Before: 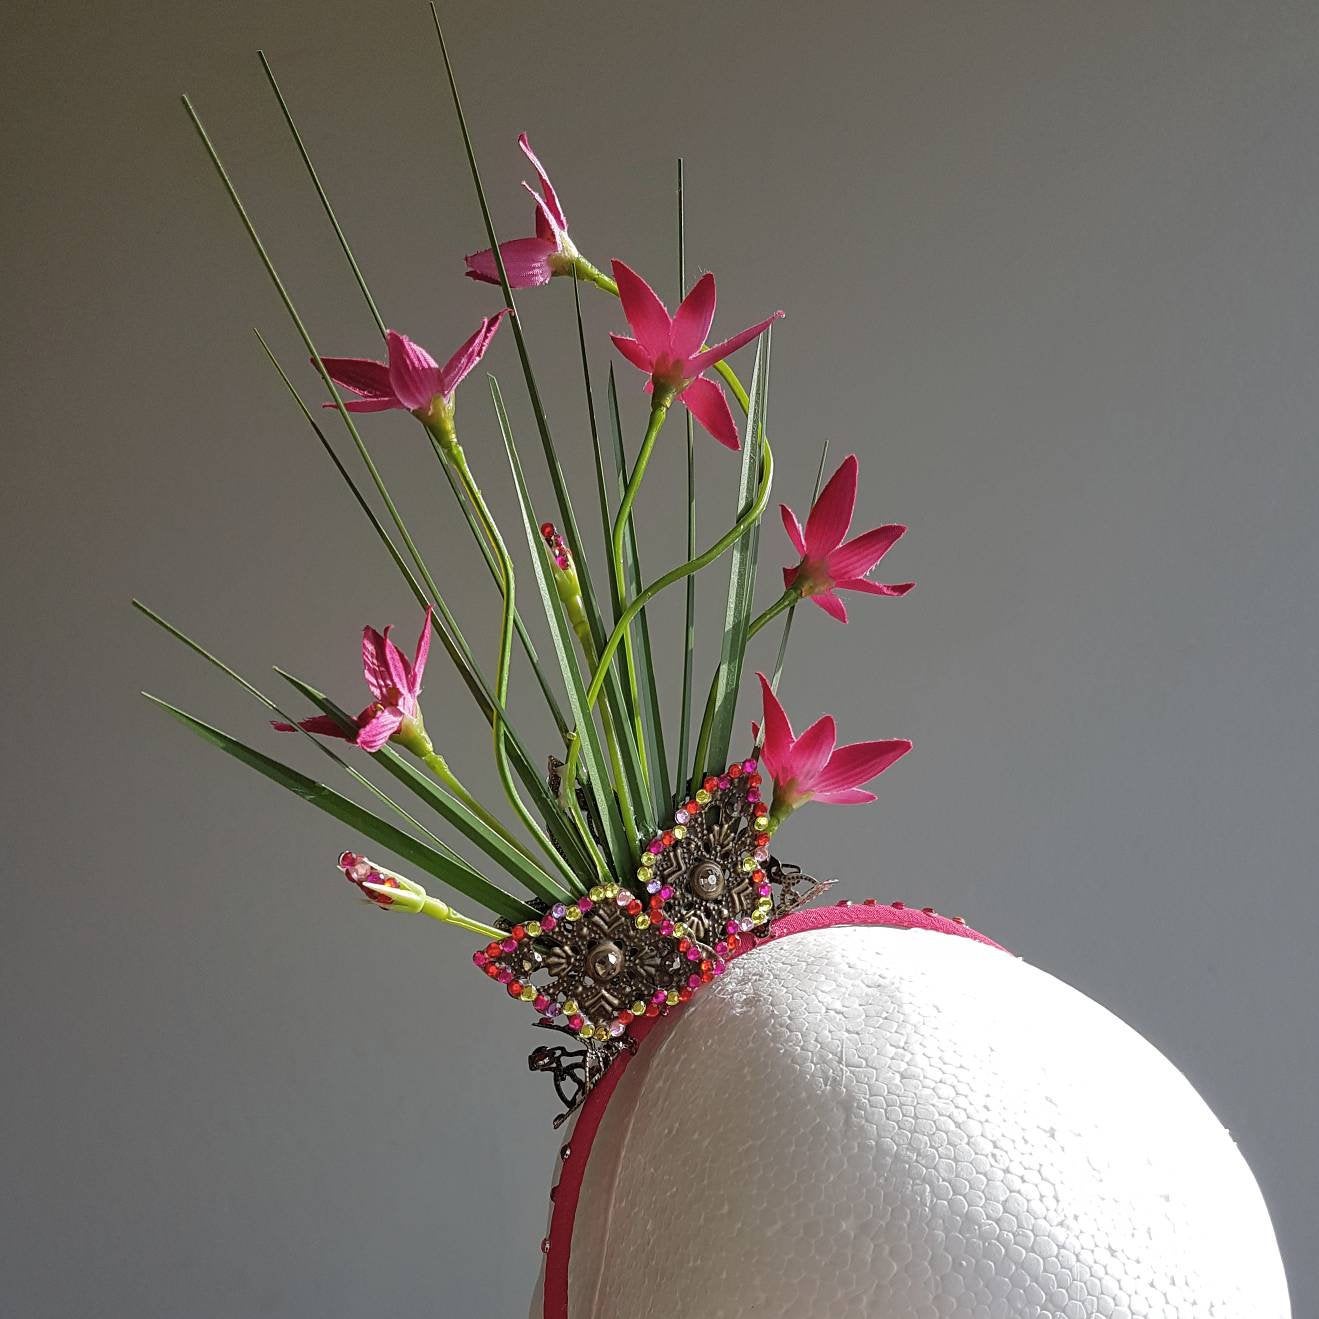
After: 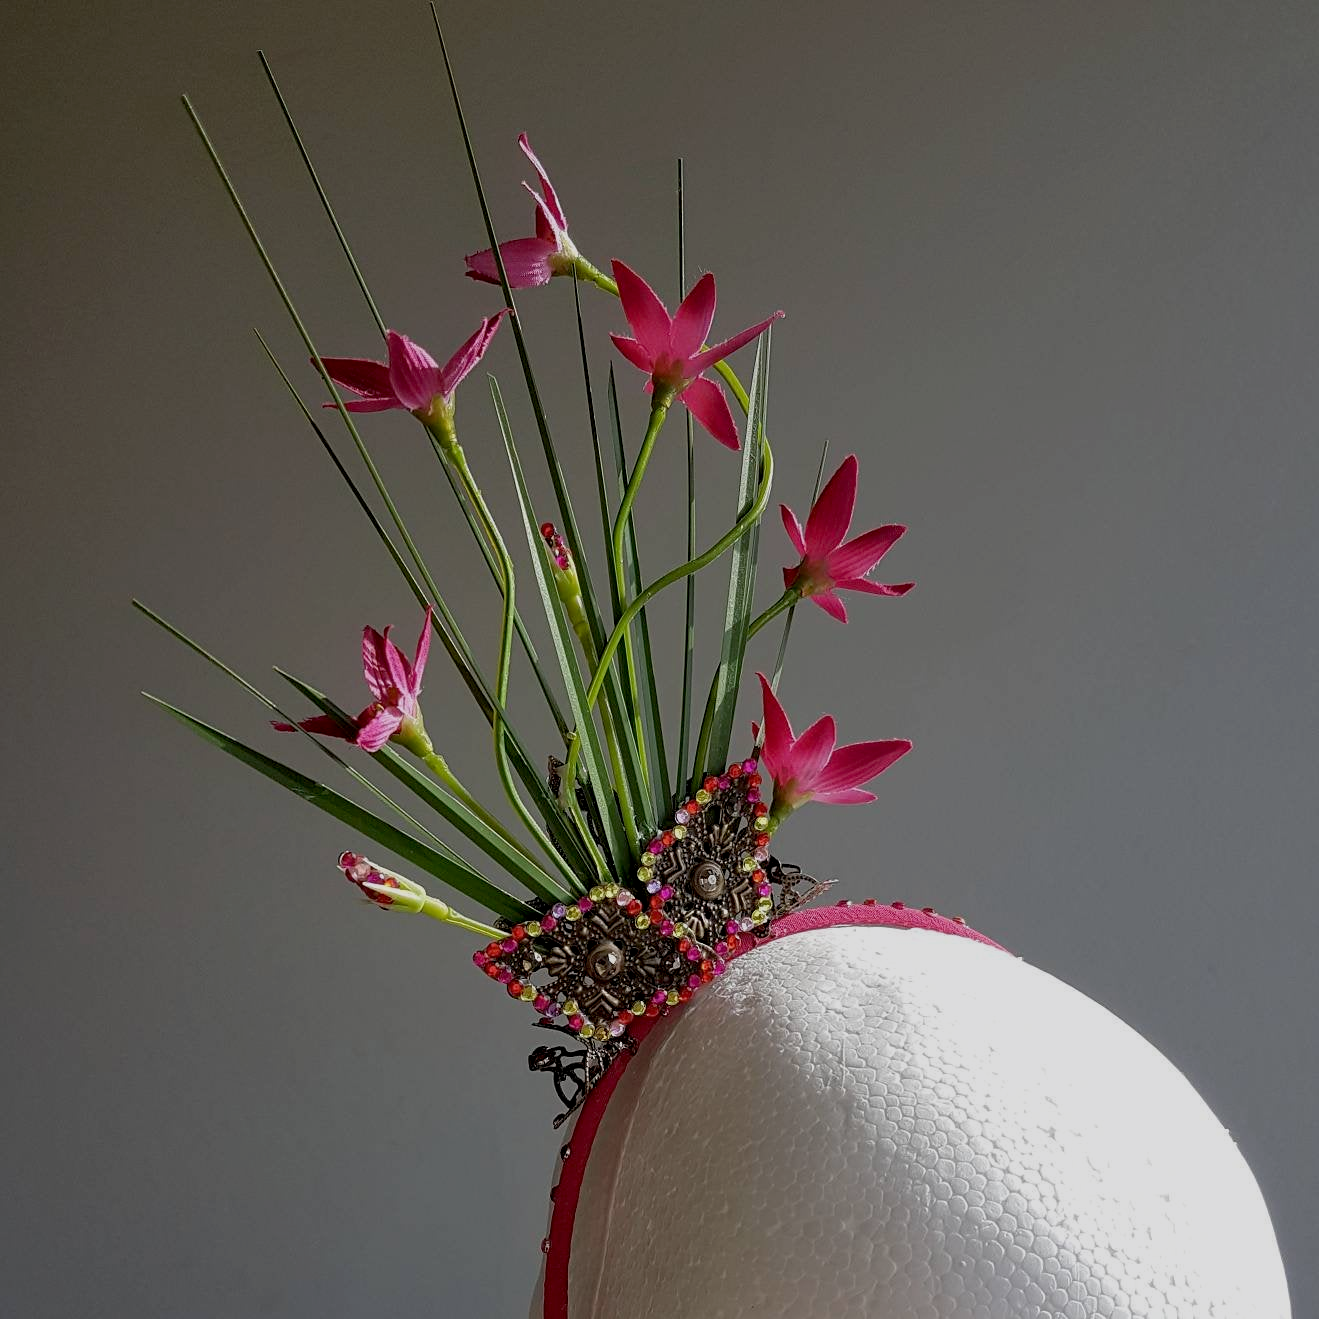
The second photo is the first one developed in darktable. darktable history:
exposure: black level correction 0.011, exposure -0.471 EV, compensate highlight preservation false
